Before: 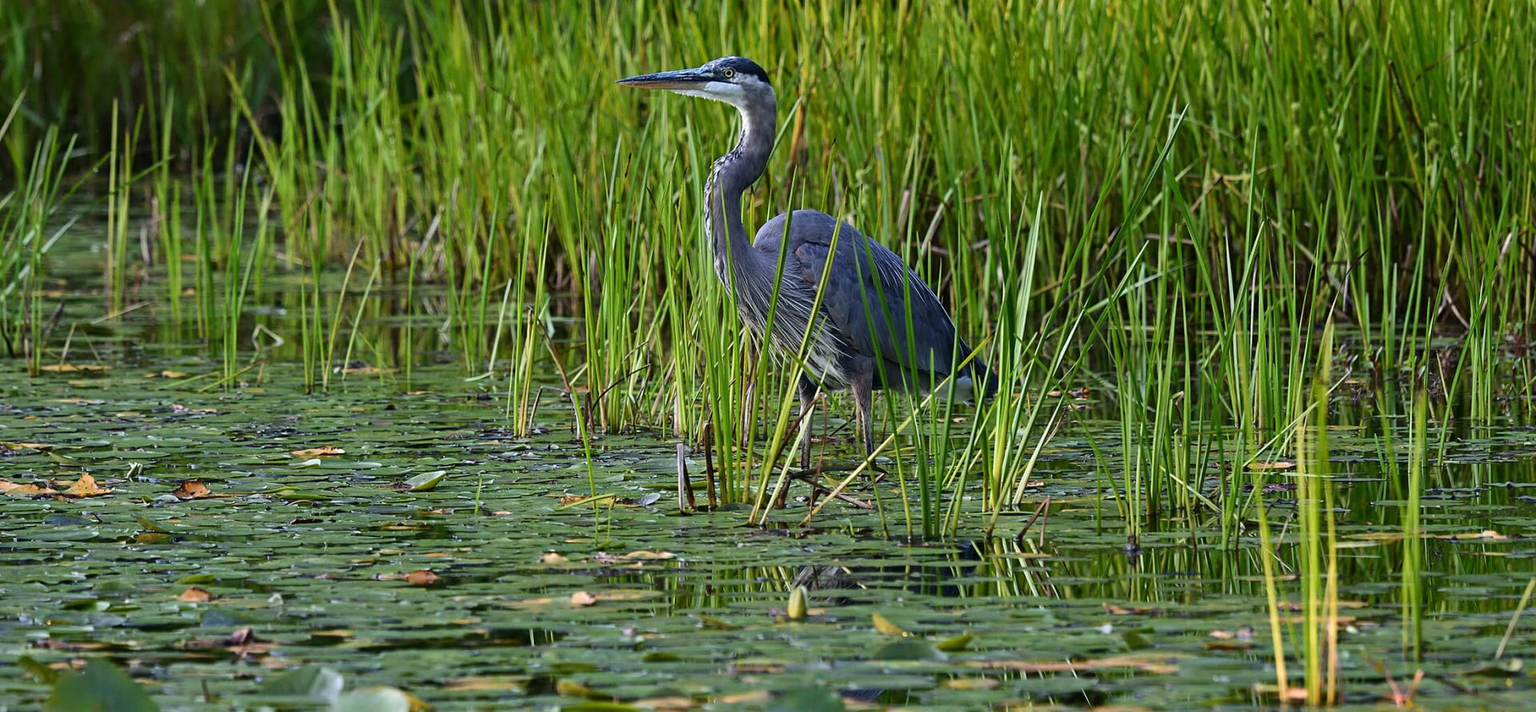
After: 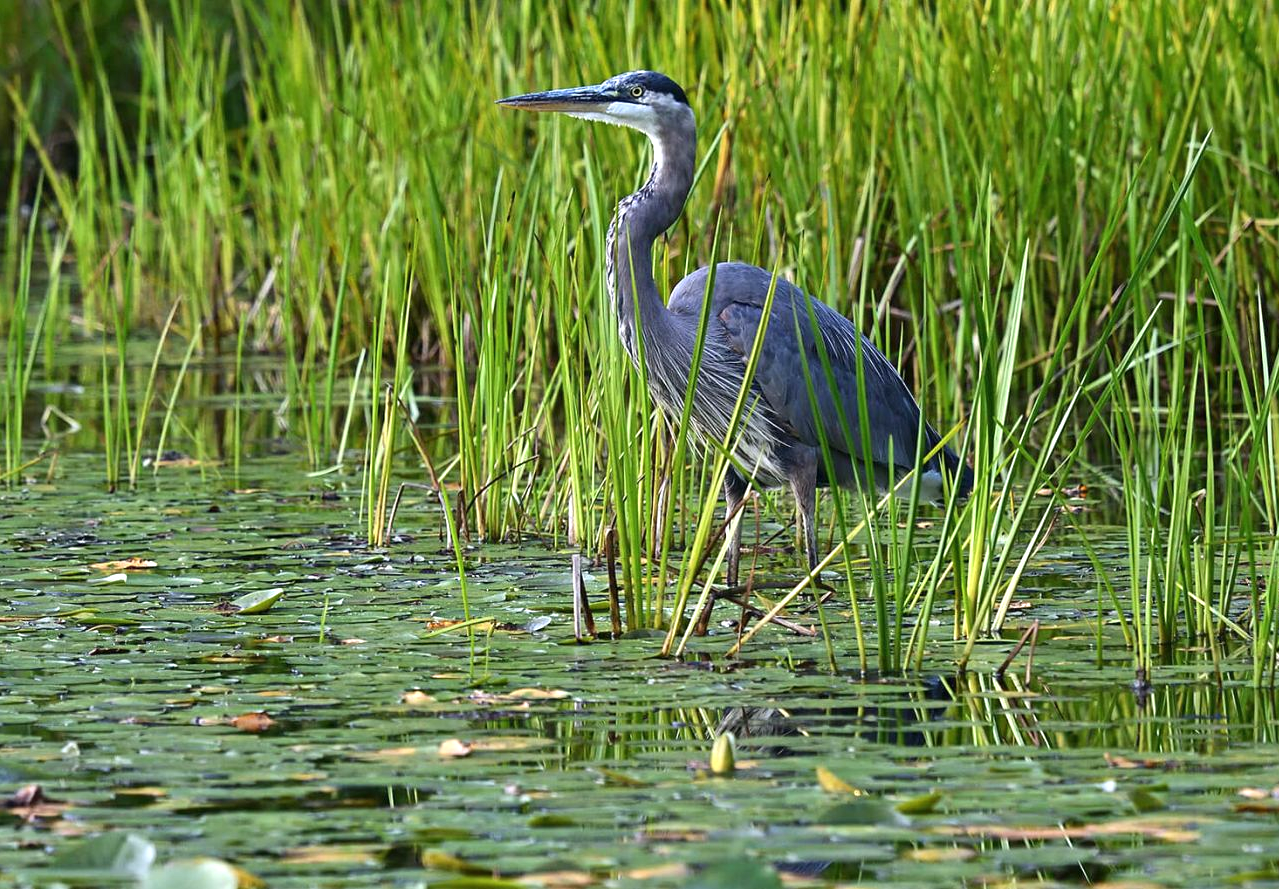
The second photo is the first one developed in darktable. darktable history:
exposure: exposure 0.6 EV, compensate highlight preservation false
crop and rotate: left 14.292%, right 19.041%
color correction: saturation 0.98
